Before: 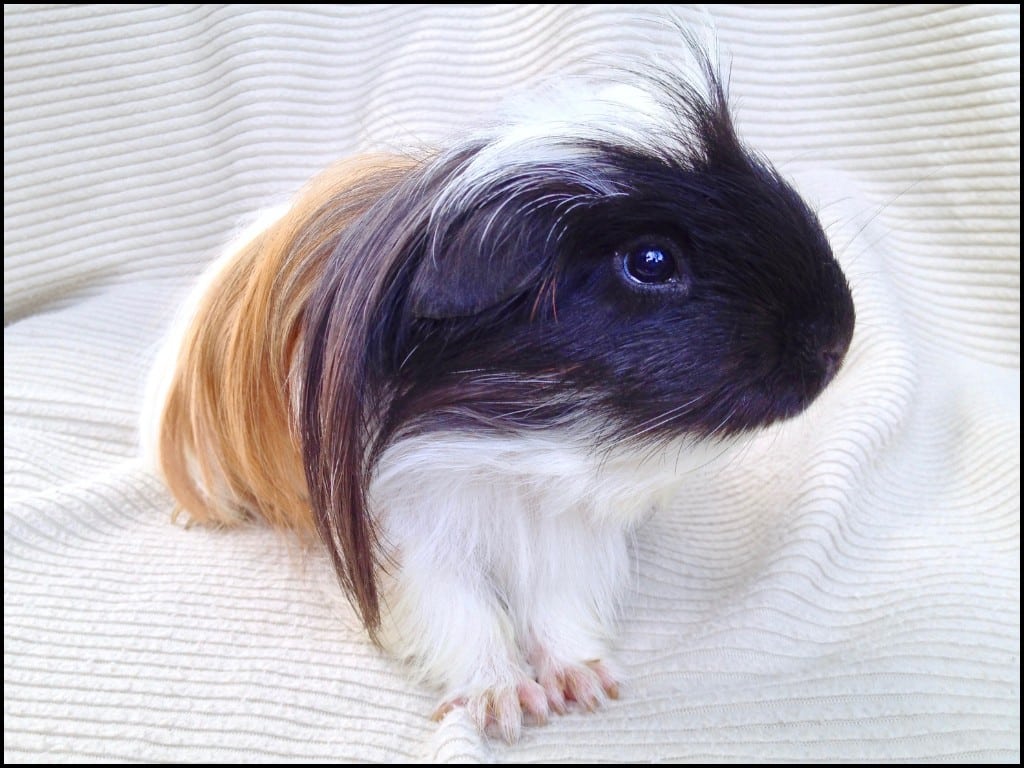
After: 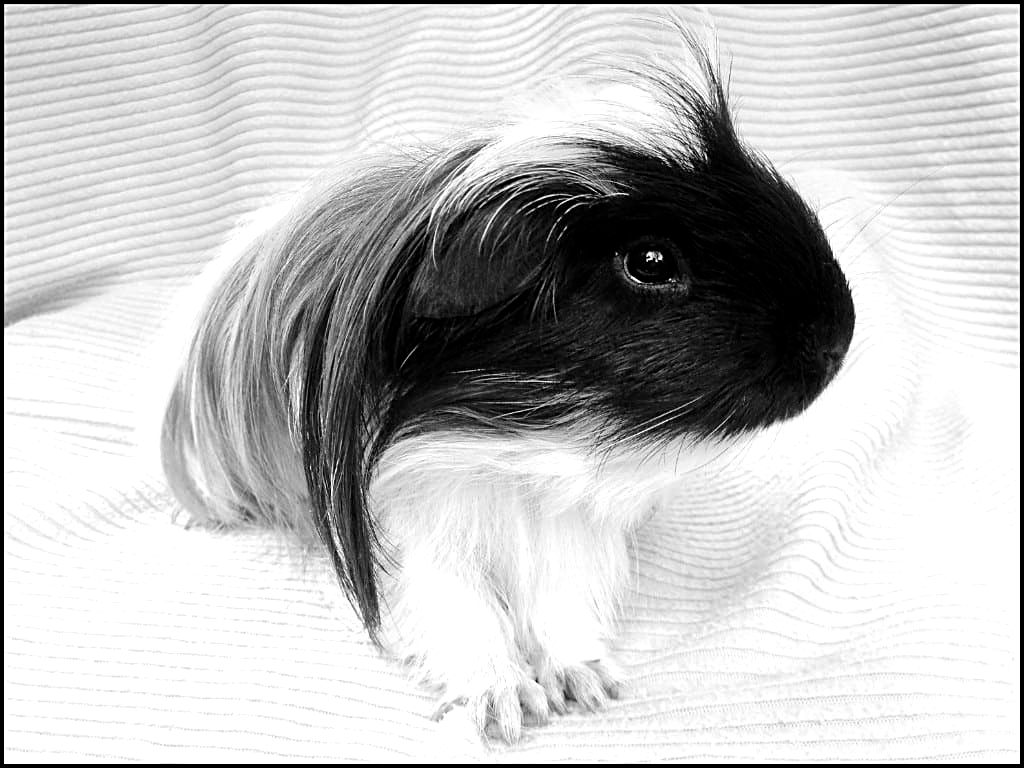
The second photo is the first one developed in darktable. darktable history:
sharpen: on, module defaults
white balance: red 0.976, blue 1.04
exposure: black level correction 0.009, exposure 0.014 EV, compensate highlight preservation false
monochrome: a 32, b 64, size 2.3
graduated density: on, module defaults
tone equalizer: -8 EV -0.75 EV, -7 EV -0.7 EV, -6 EV -0.6 EV, -5 EV -0.4 EV, -3 EV 0.4 EV, -2 EV 0.6 EV, -1 EV 0.7 EV, +0 EV 0.75 EV, edges refinement/feathering 500, mask exposure compensation -1.57 EV, preserve details no
